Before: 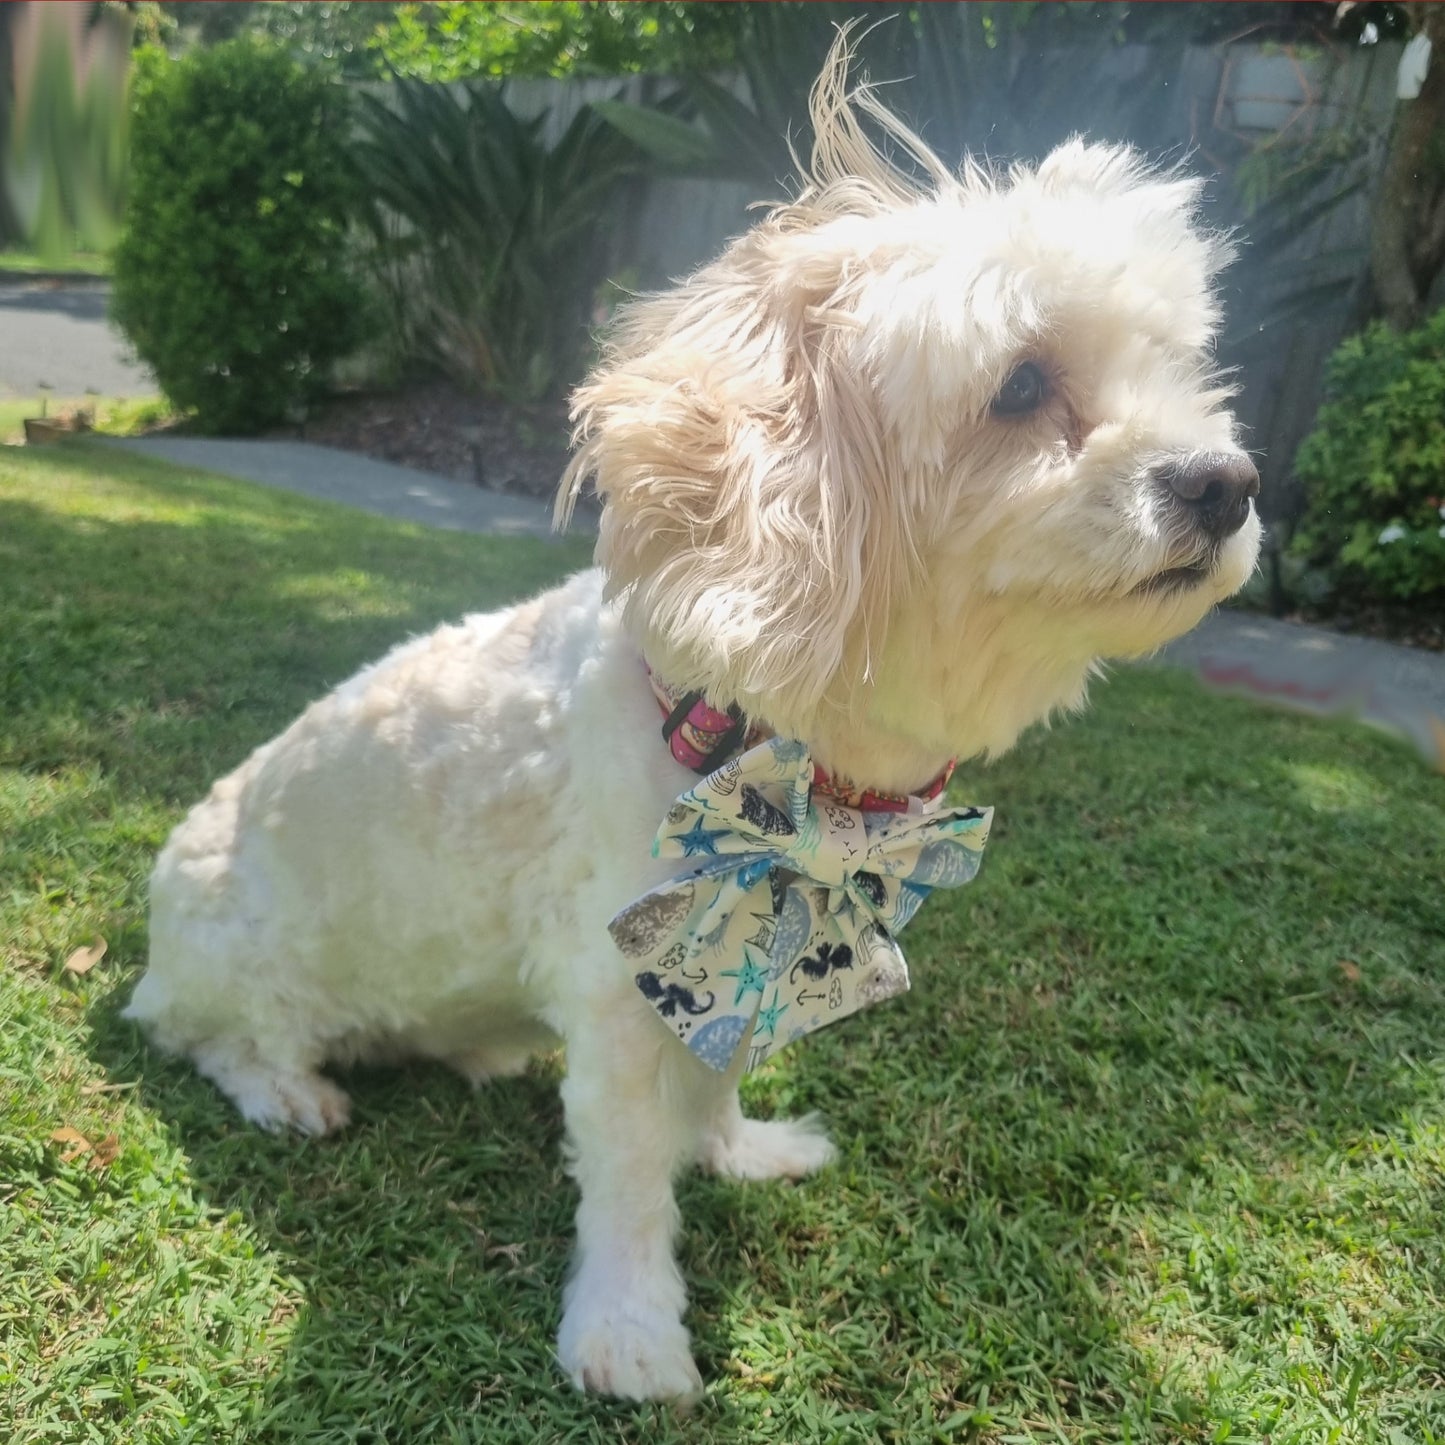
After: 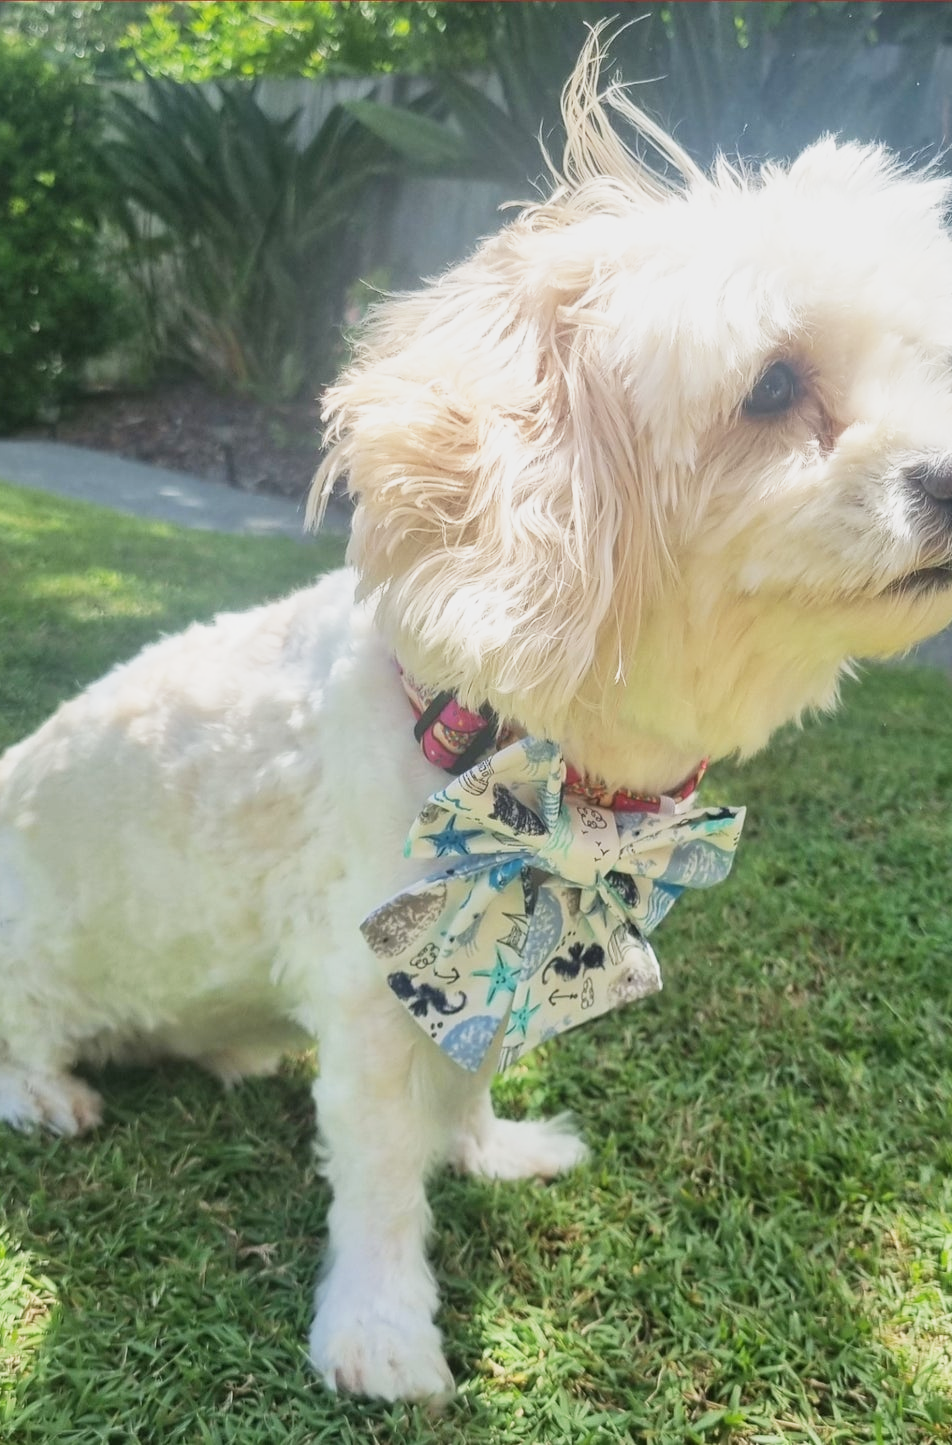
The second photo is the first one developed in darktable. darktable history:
base curve: curves: ch0 [(0, 0) (0.088, 0.125) (0.176, 0.251) (0.354, 0.501) (0.613, 0.749) (1, 0.877)], preserve colors none
crop: left 17.188%, right 16.923%
